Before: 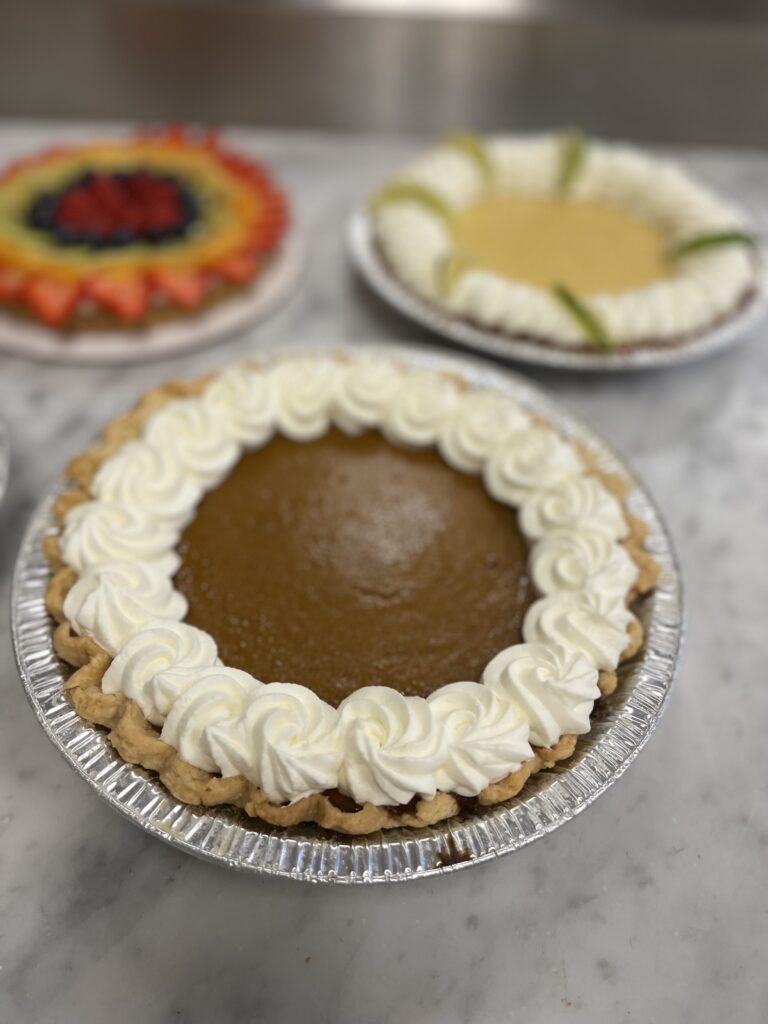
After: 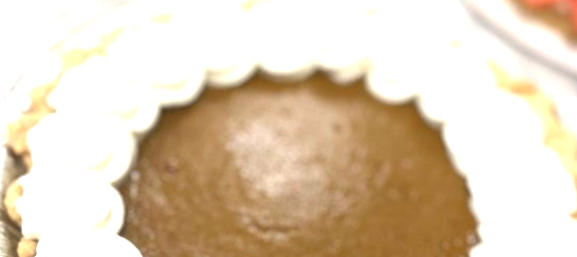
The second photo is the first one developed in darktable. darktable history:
exposure: black level correction 0, exposure 1.625 EV, compensate exposure bias true, compensate highlight preservation false
crop and rotate: angle 16.12°, top 30.835%, bottom 35.653%
soften: size 10%, saturation 50%, brightness 0.2 EV, mix 10%
